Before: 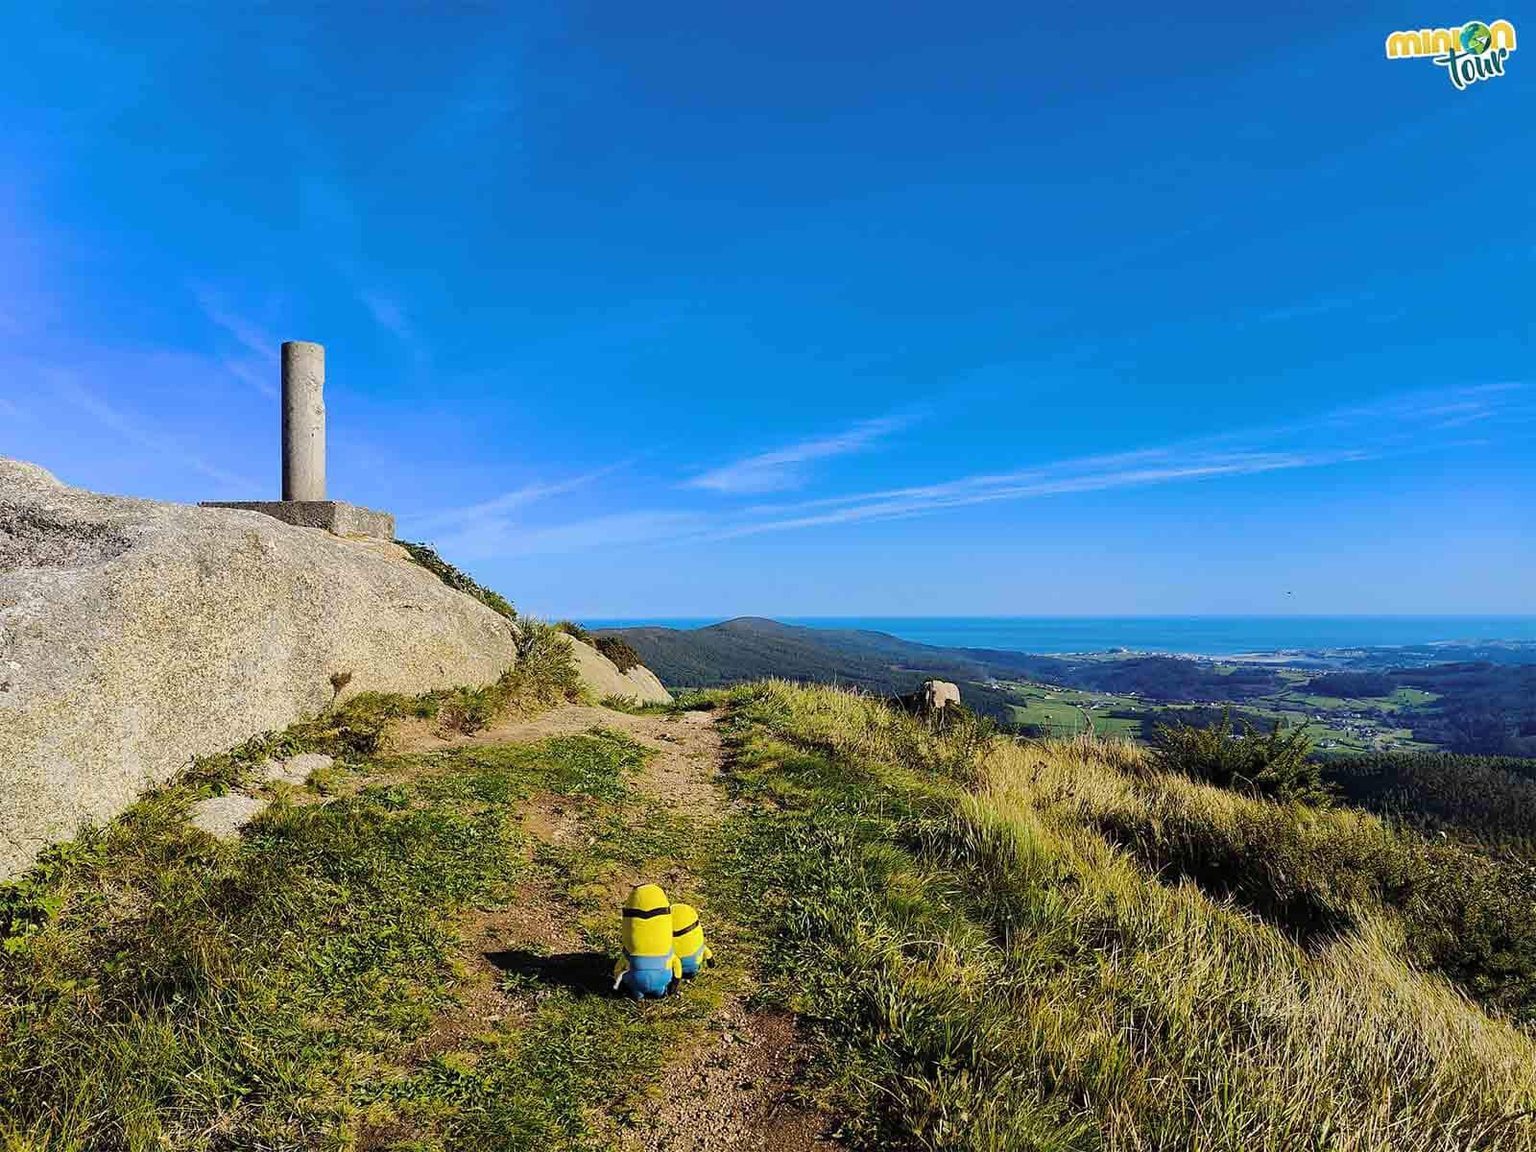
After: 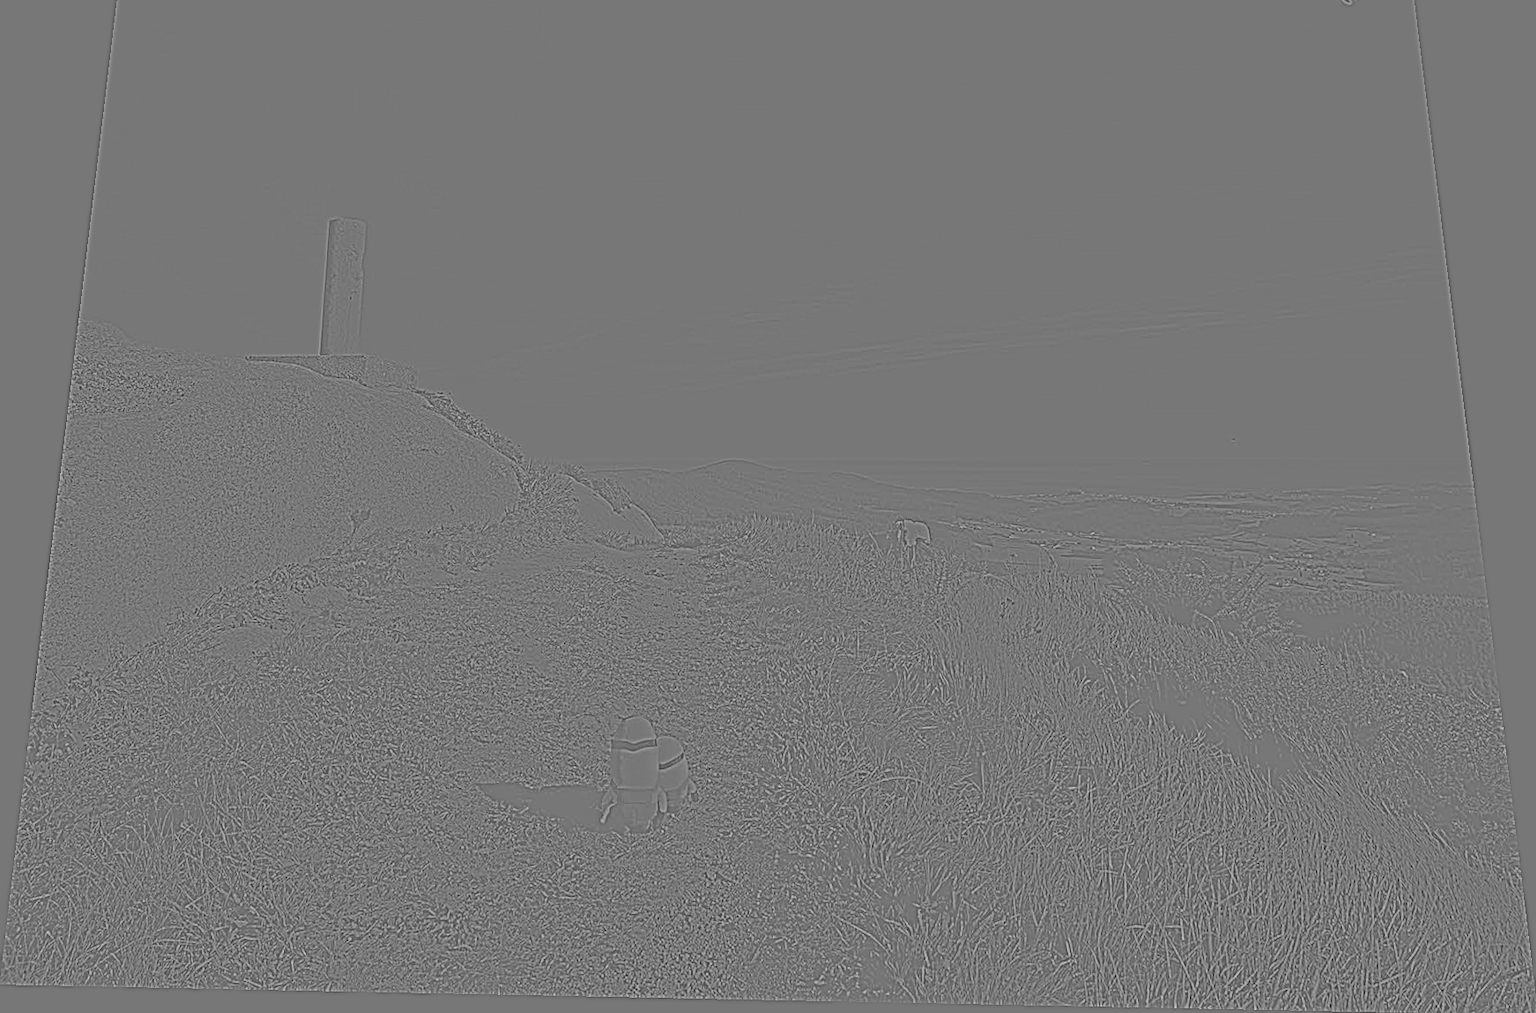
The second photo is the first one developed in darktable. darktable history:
crop and rotate: top 6.25%
color balance rgb: perceptual saturation grading › global saturation 30%, global vibrance 10%
highpass: sharpness 9.84%, contrast boost 9.94%
rotate and perspective: rotation 0.128°, lens shift (vertical) -0.181, lens shift (horizontal) -0.044, shear 0.001, automatic cropping off
exposure: exposure 0.507 EV, compensate highlight preservation false
sharpen: amount 0.2
